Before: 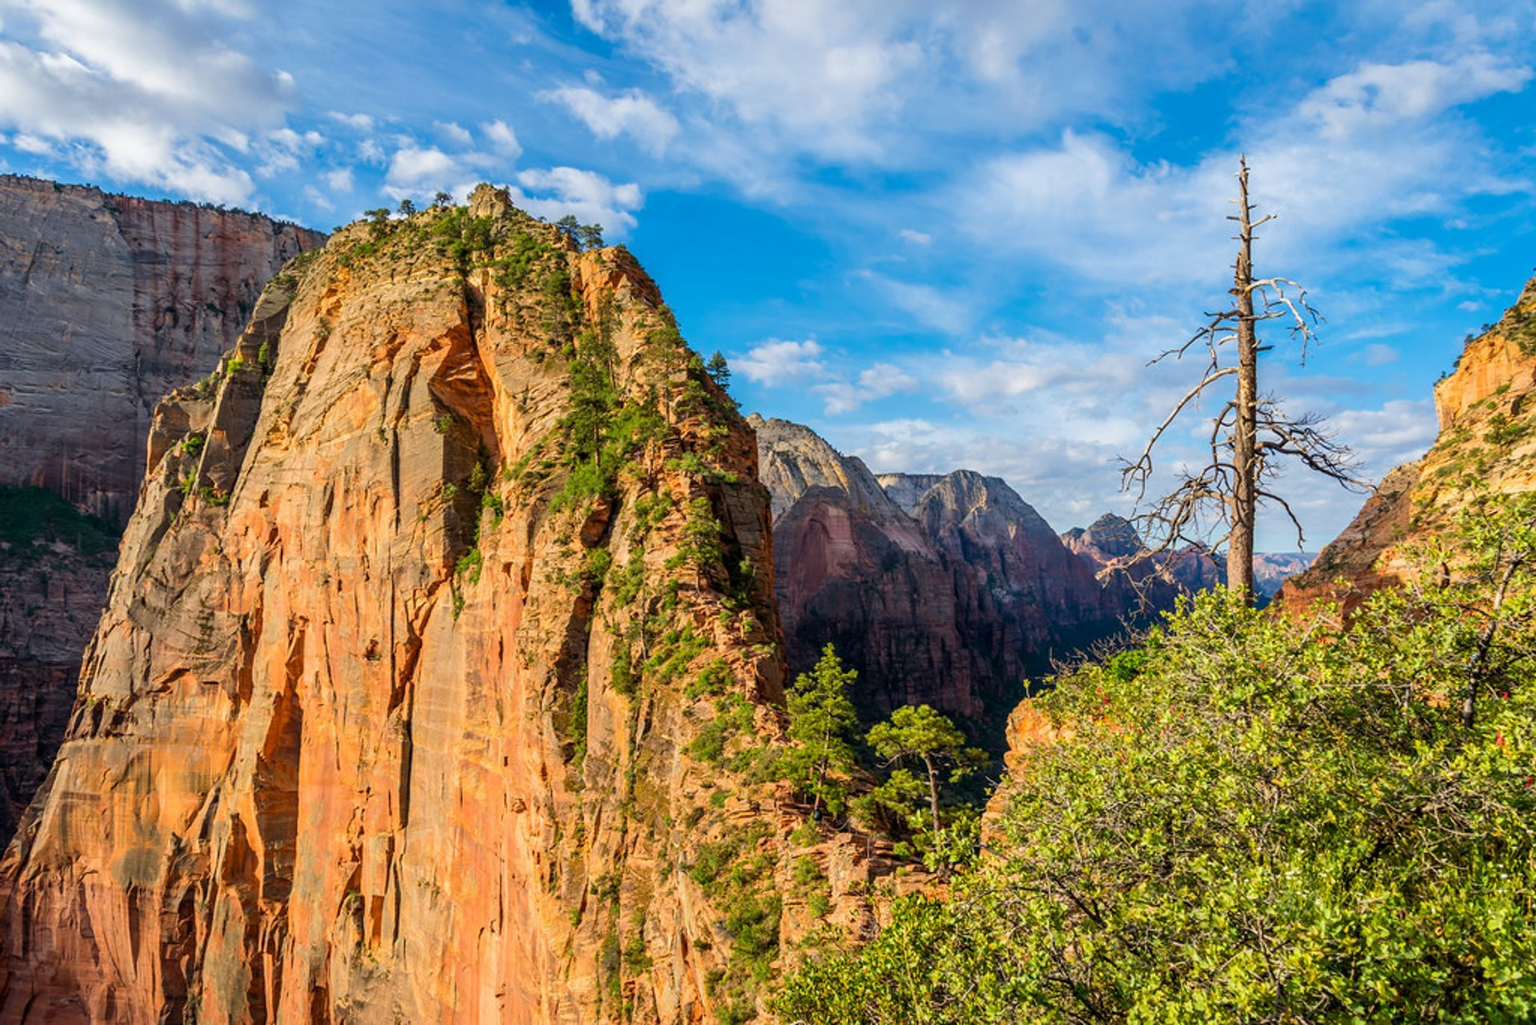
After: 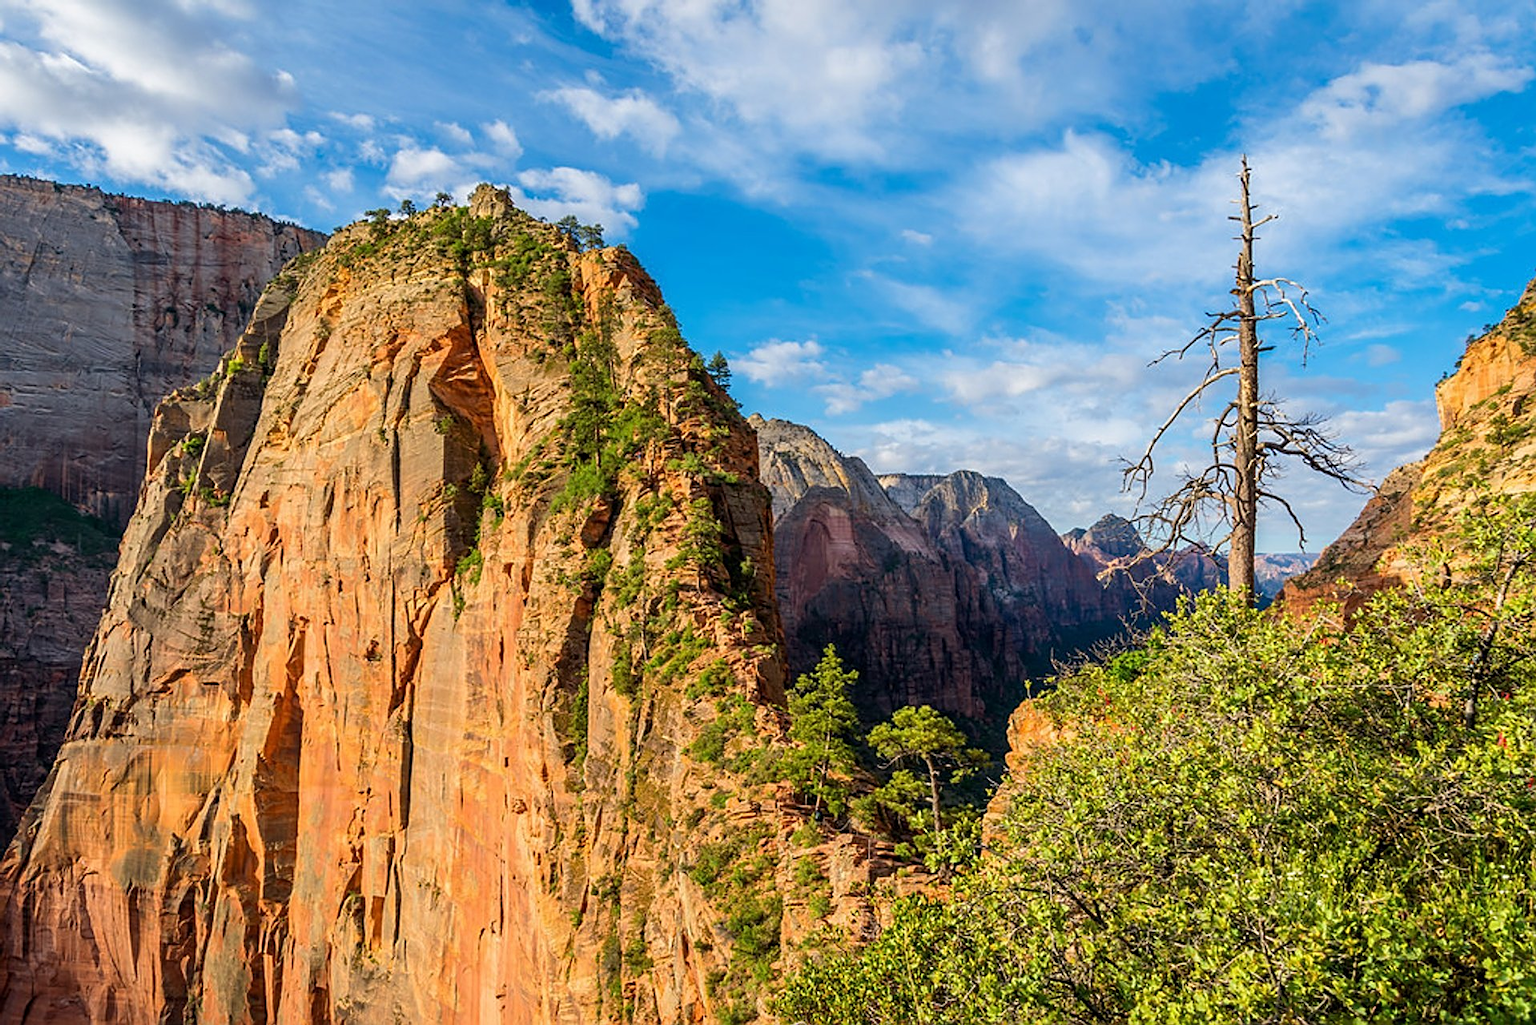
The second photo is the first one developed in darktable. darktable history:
crop: bottom 0.066%
sharpen: on, module defaults
